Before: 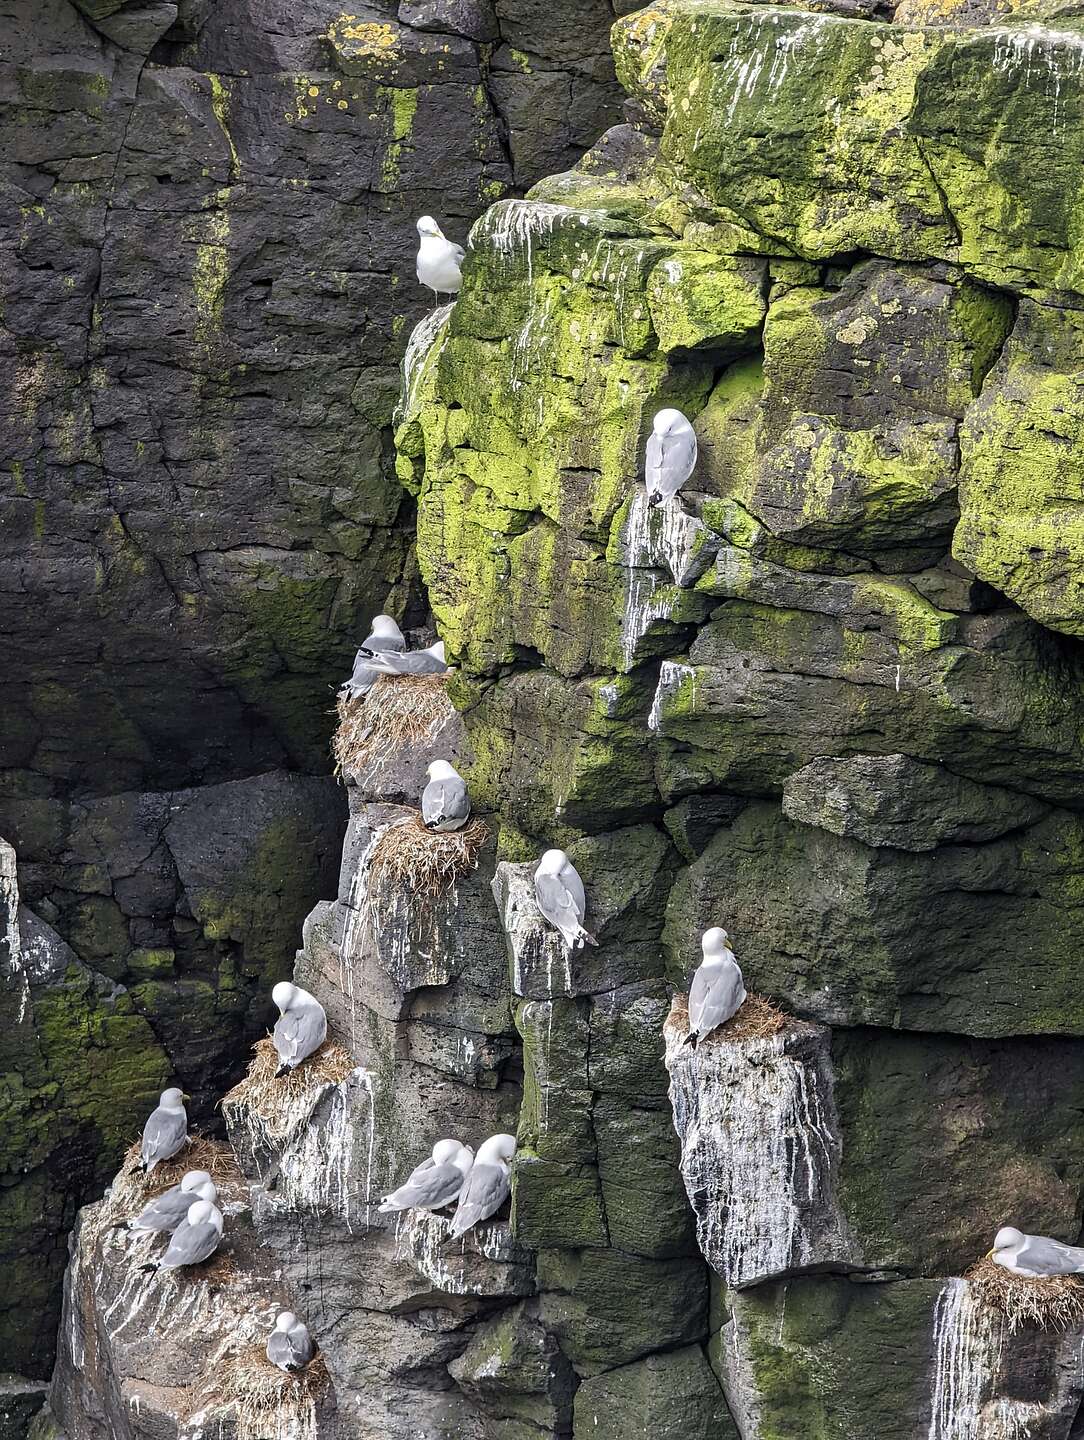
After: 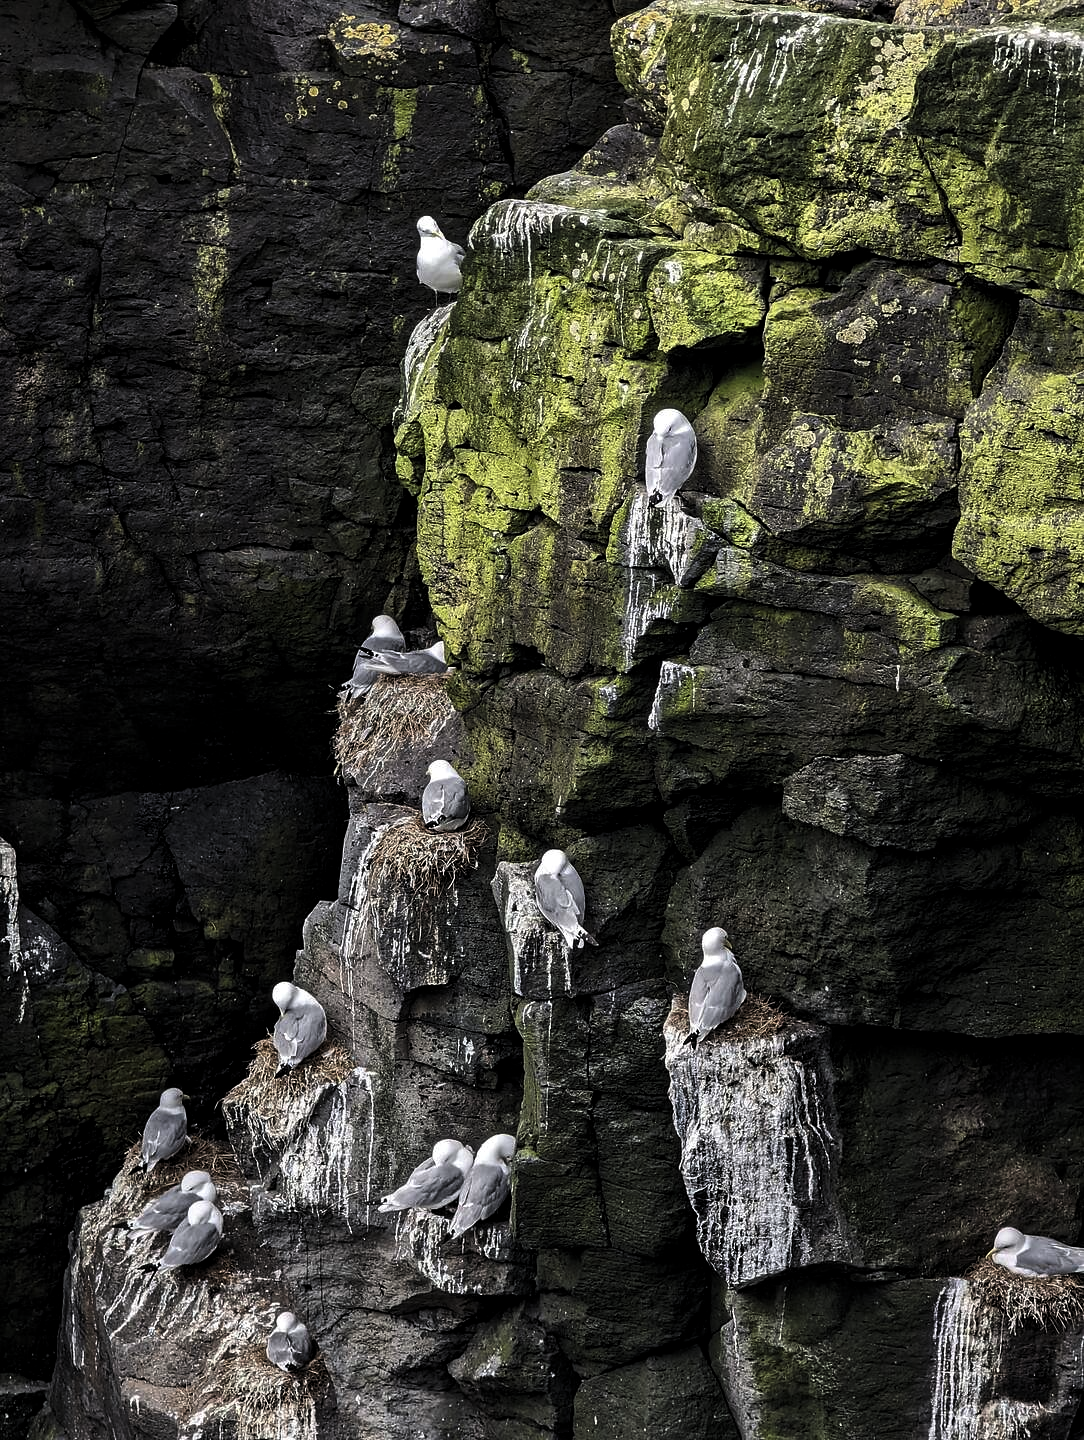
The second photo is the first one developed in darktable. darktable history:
levels: mode automatic, black 8.58%, gray 59.42%, levels [0, 0.445, 1]
tone equalizer: on, module defaults
